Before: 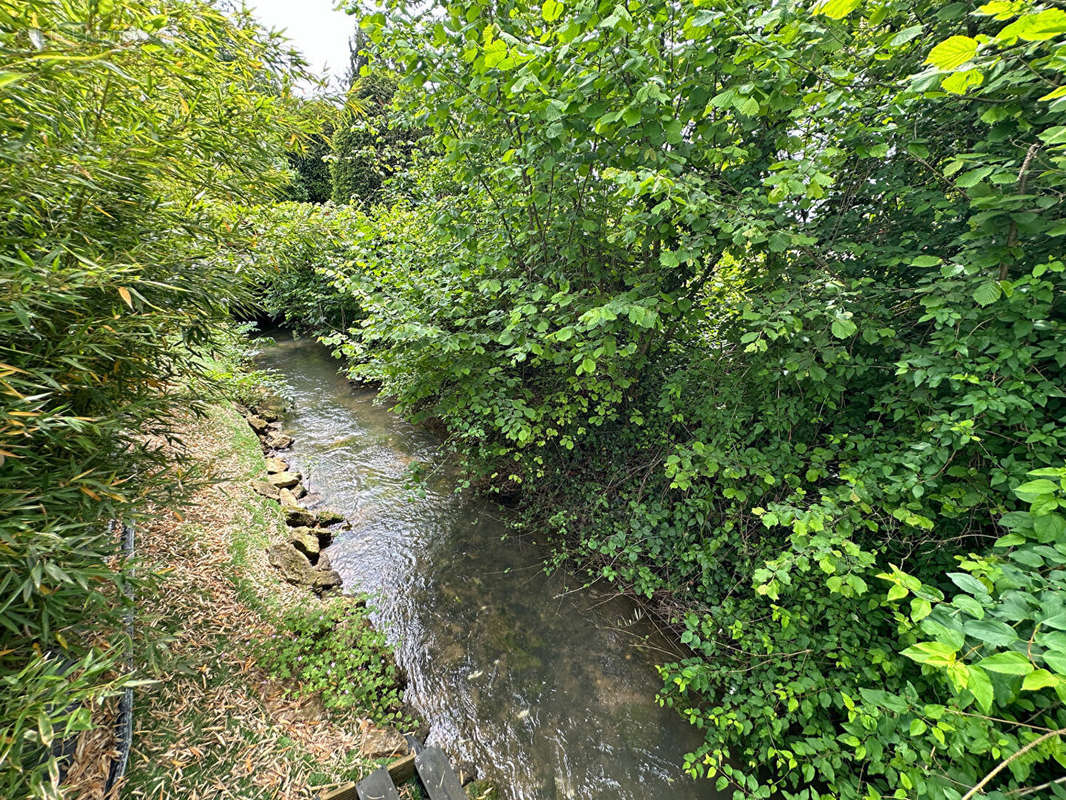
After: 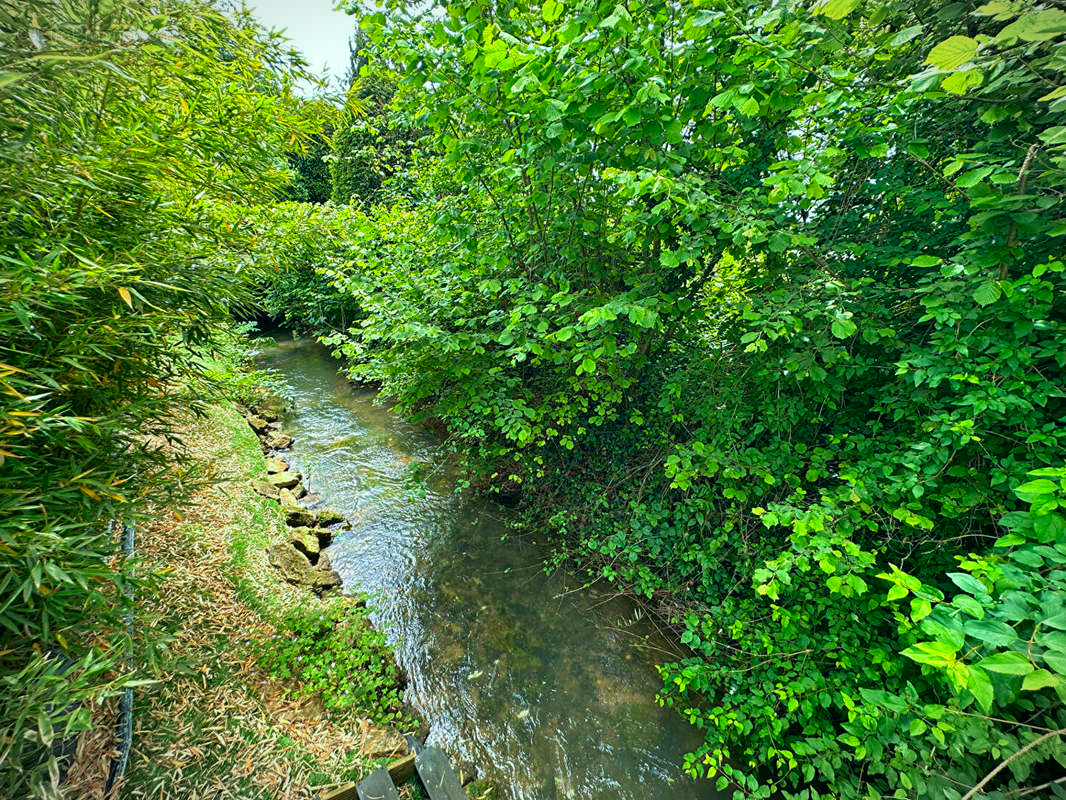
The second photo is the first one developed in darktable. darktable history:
vignetting: fall-off start 100.88%, width/height ratio 1.308
velvia: on, module defaults
color correction: highlights a* -7.49, highlights b* 0.942, shadows a* -3.2, saturation 1.39
